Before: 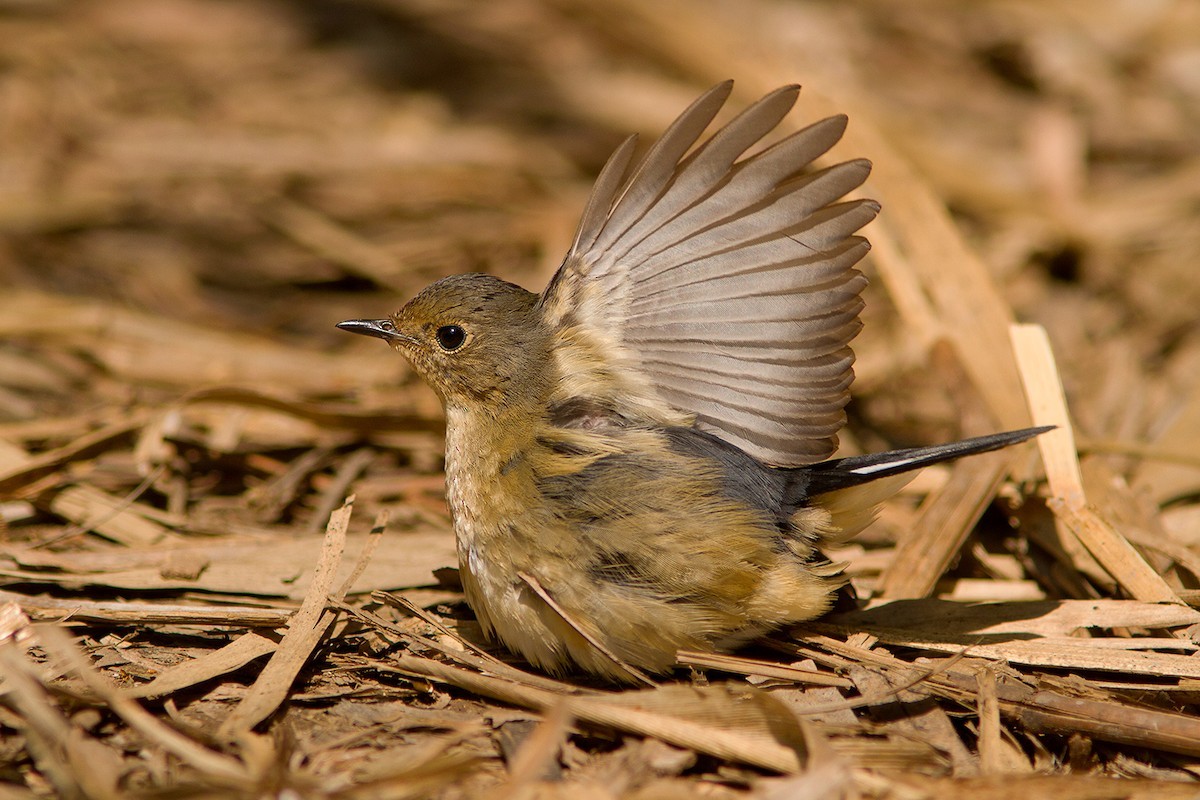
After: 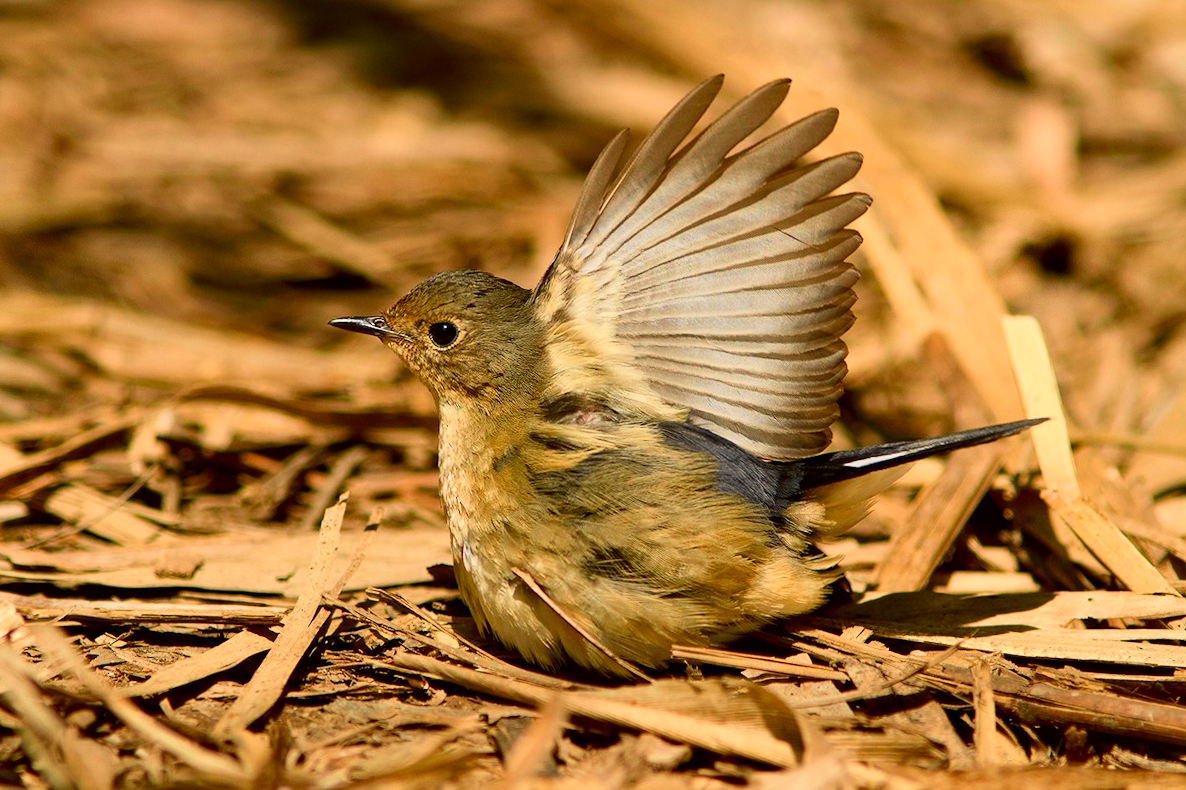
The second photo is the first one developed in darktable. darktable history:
tone curve: curves: ch0 [(0, 0.006) (0.046, 0.011) (0.13, 0.062) (0.338, 0.327) (0.494, 0.55) (0.728, 0.835) (1, 1)]; ch1 [(0, 0) (0.346, 0.324) (0.45, 0.431) (0.5, 0.5) (0.522, 0.517) (0.55, 0.57) (1, 1)]; ch2 [(0, 0) (0.453, 0.418) (0.5, 0.5) (0.526, 0.524) (0.554, 0.598) (0.622, 0.679) (0.707, 0.761) (1, 1)], color space Lab, independent channels, preserve colors none
rotate and perspective: rotation -0.45°, automatic cropping original format, crop left 0.008, crop right 0.992, crop top 0.012, crop bottom 0.988
